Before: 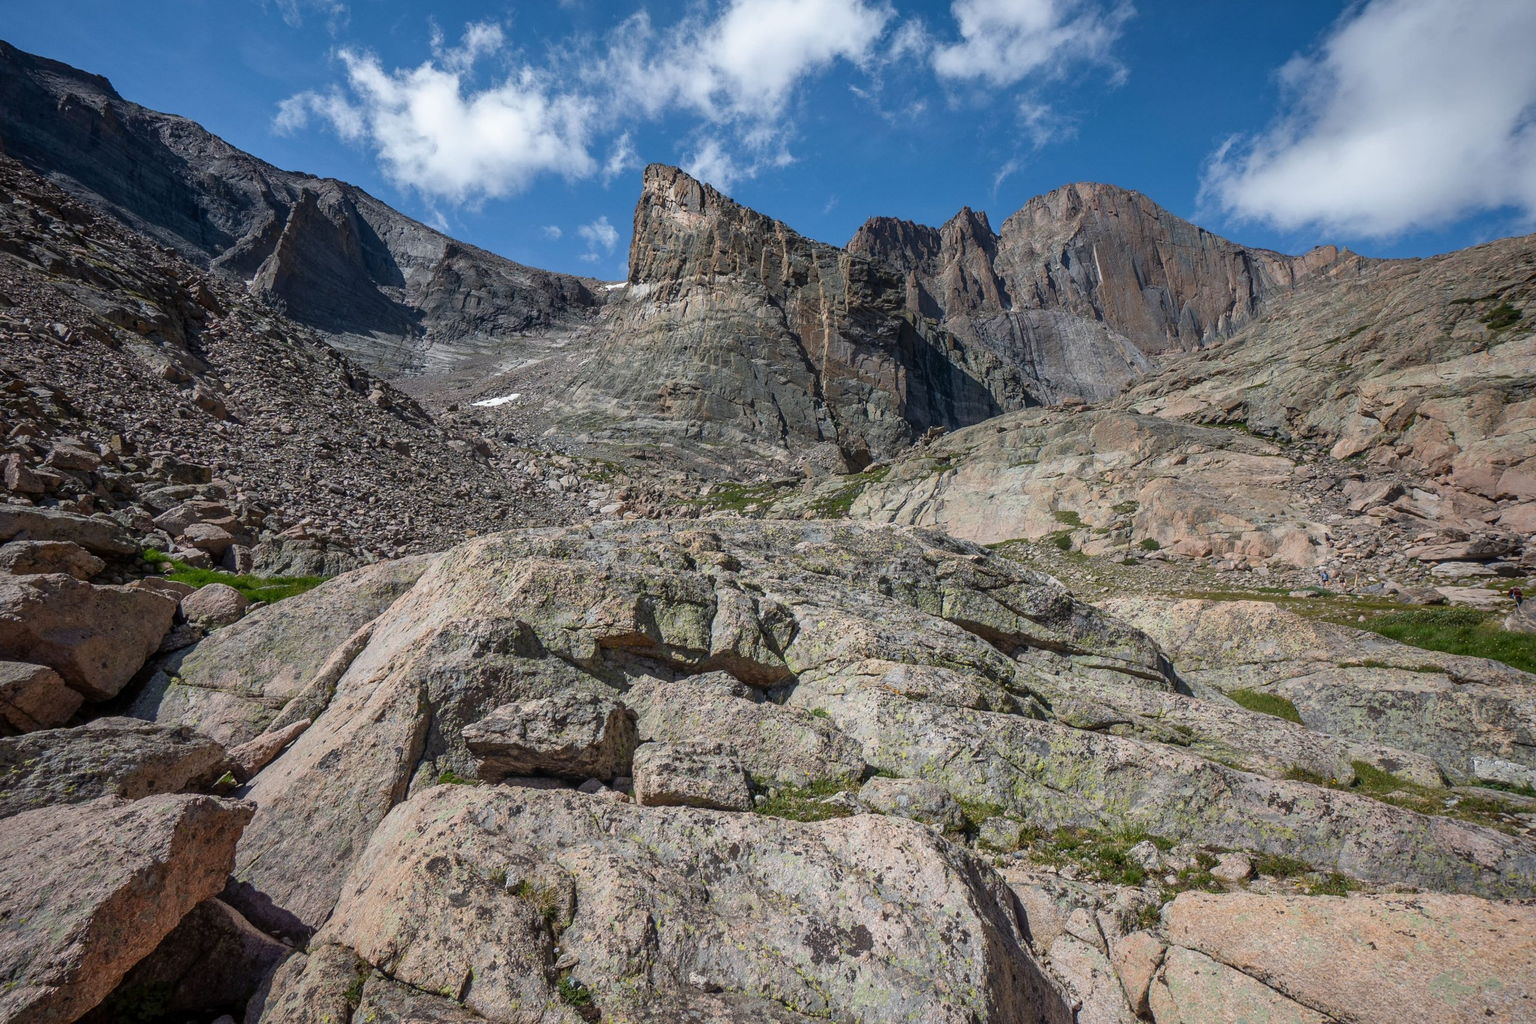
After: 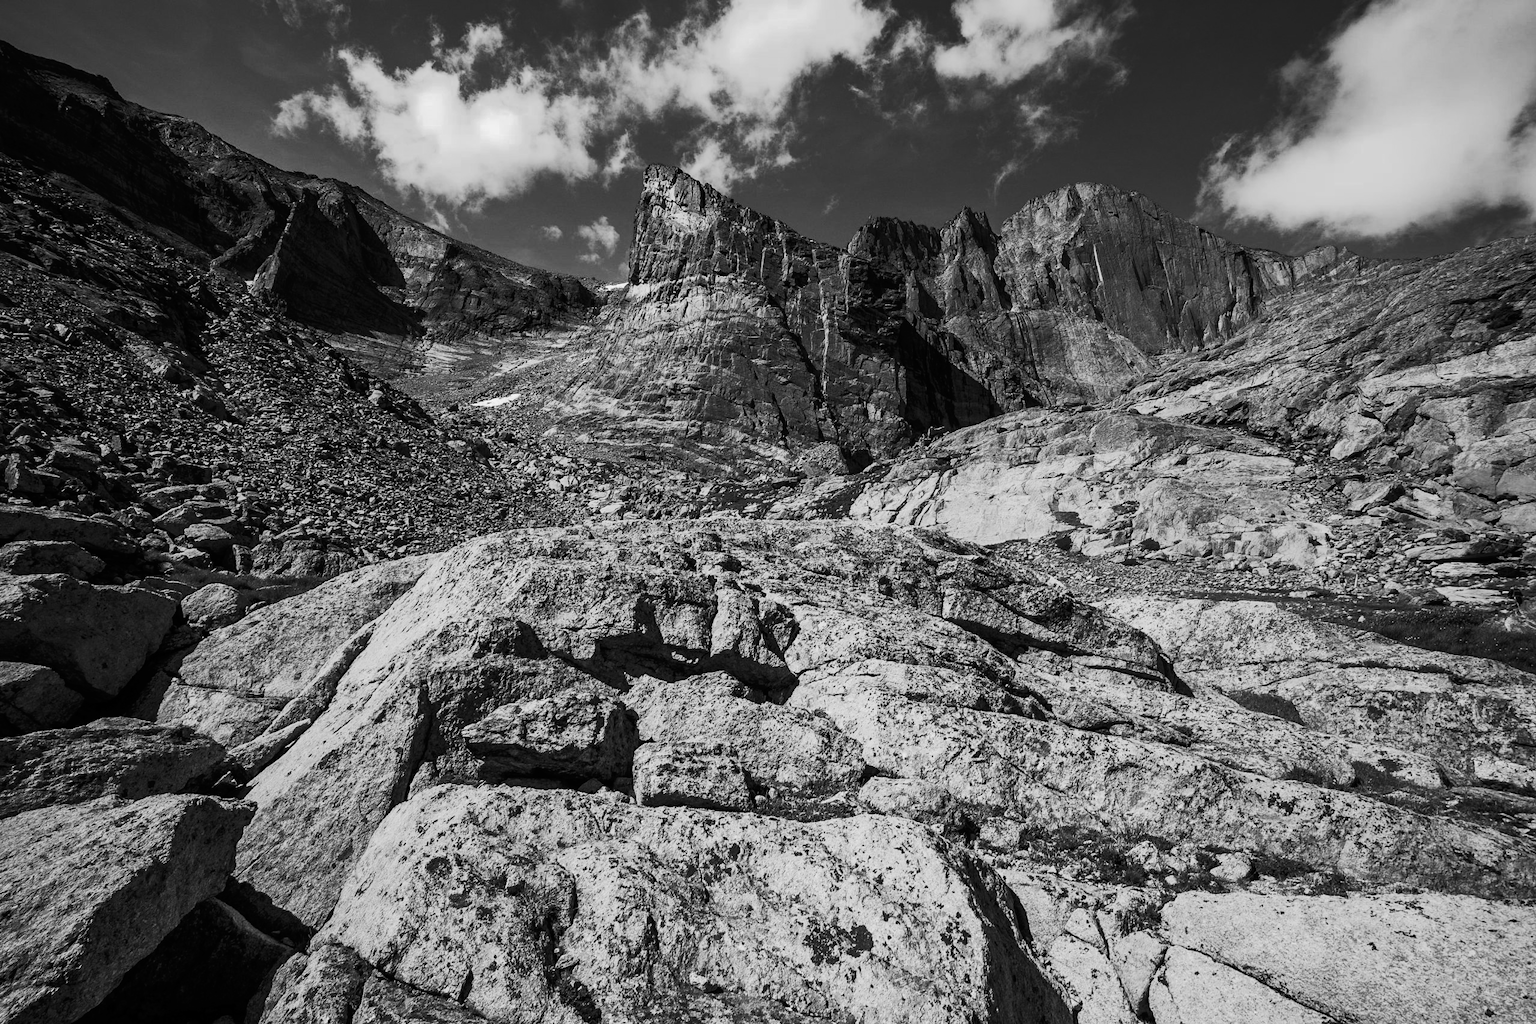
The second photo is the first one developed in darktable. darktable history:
color zones: curves: ch0 [(0.002, 0.593) (0.143, 0.417) (0.285, 0.541) (0.455, 0.289) (0.608, 0.327) (0.727, 0.283) (0.869, 0.571) (1, 0.603)]; ch1 [(0, 0) (0.143, 0) (0.286, 0) (0.429, 0) (0.571, 0) (0.714, 0) (0.857, 0)]
tone curve: curves: ch0 [(0, 0) (0.003, 0.002) (0.011, 0.004) (0.025, 0.005) (0.044, 0.009) (0.069, 0.013) (0.1, 0.017) (0.136, 0.036) (0.177, 0.066) (0.224, 0.102) (0.277, 0.143) (0.335, 0.197) (0.399, 0.268) (0.468, 0.389) (0.543, 0.549) (0.623, 0.714) (0.709, 0.801) (0.801, 0.854) (0.898, 0.9) (1, 1)], preserve colors none
